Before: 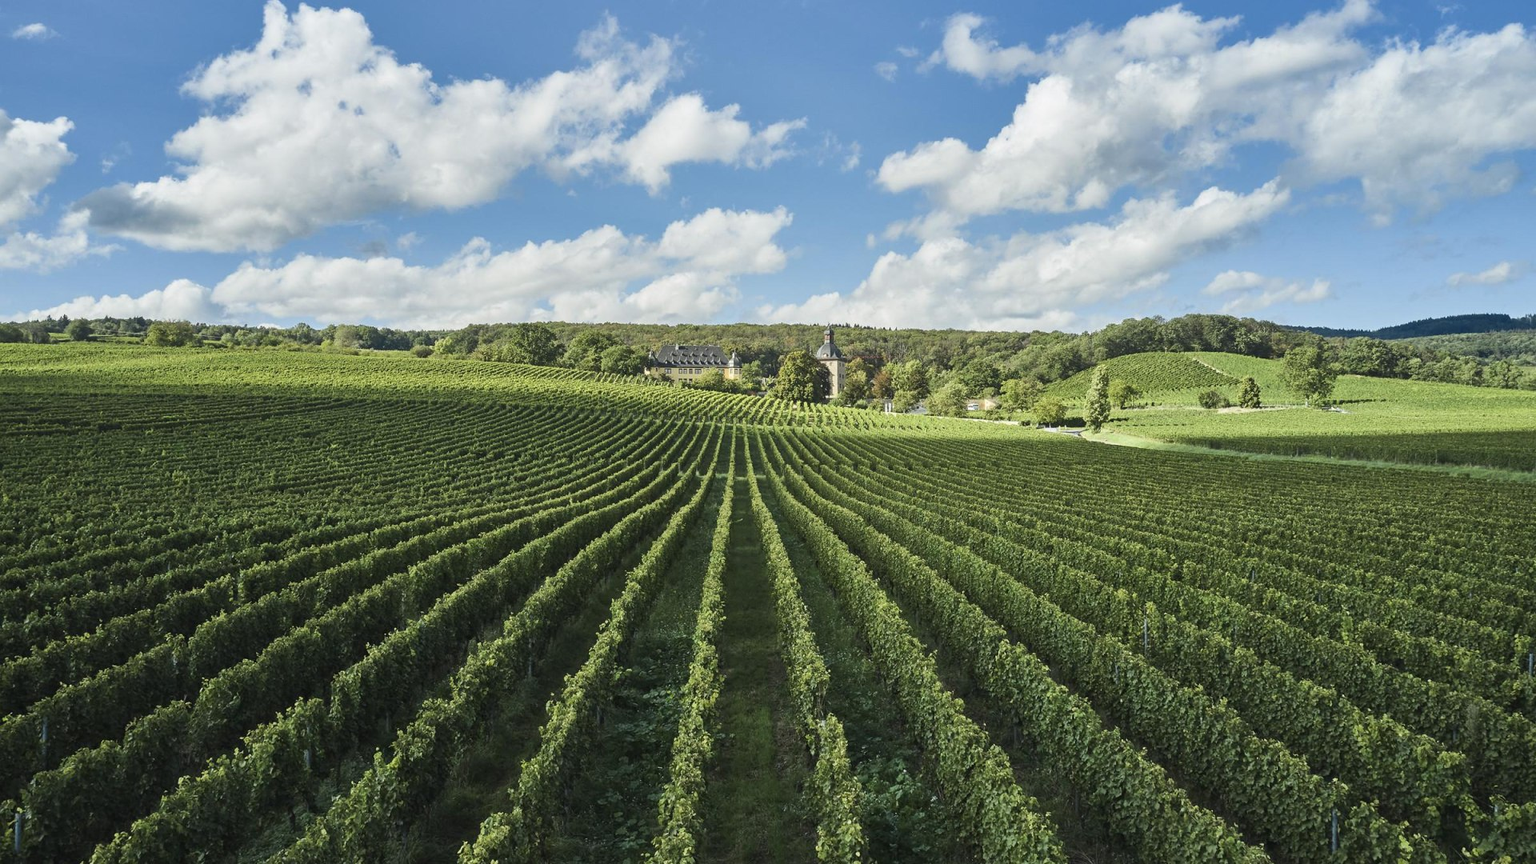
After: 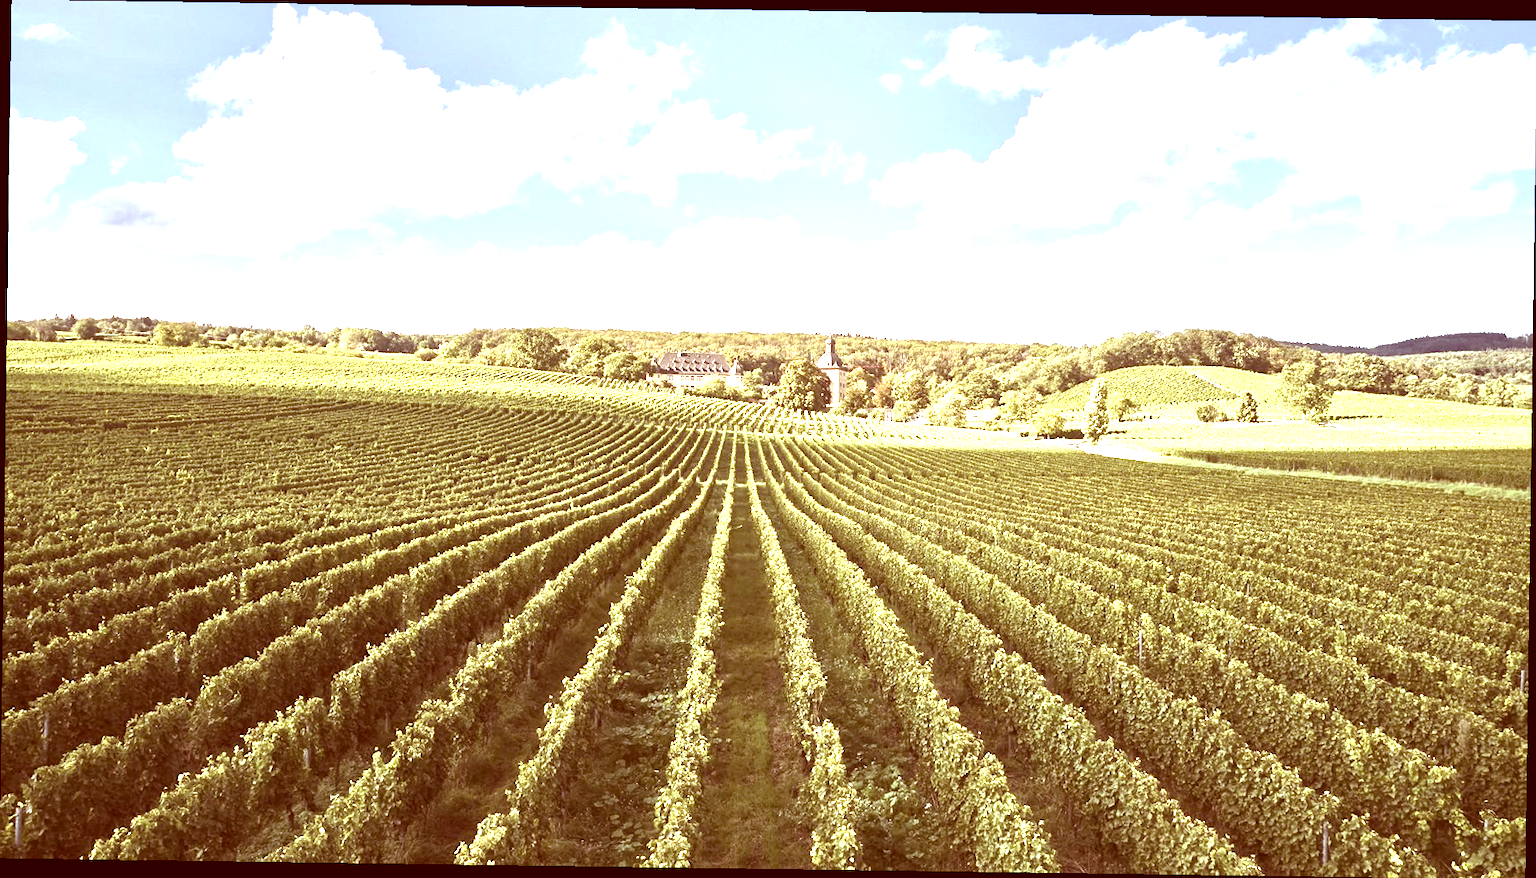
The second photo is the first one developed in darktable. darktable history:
exposure: black level correction 0, exposure 1.975 EV, compensate exposure bias true, compensate highlight preservation false
color correction: highlights a* 9.03, highlights b* 8.71, shadows a* 40, shadows b* 40, saturation 0.8
rotate and perspective: rotation 0.8°, automatic cropping off
haze removal: compatibility mode true, adaptive false
